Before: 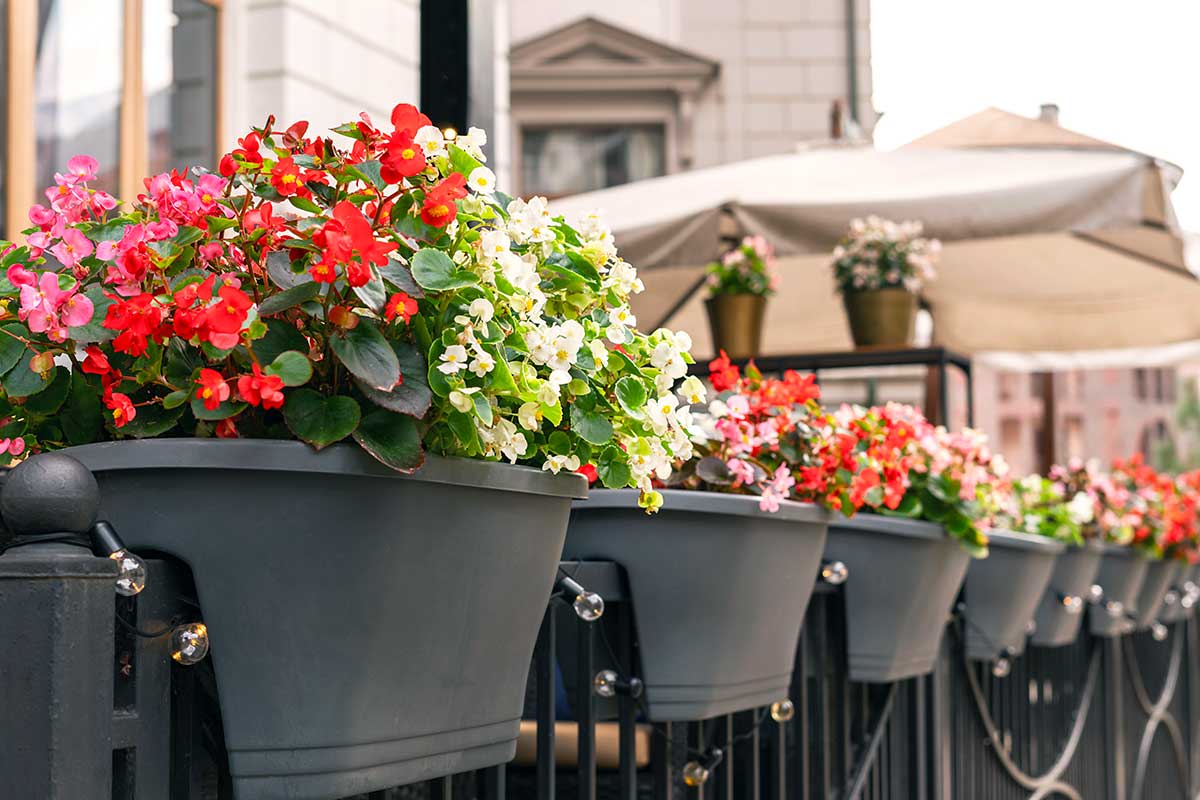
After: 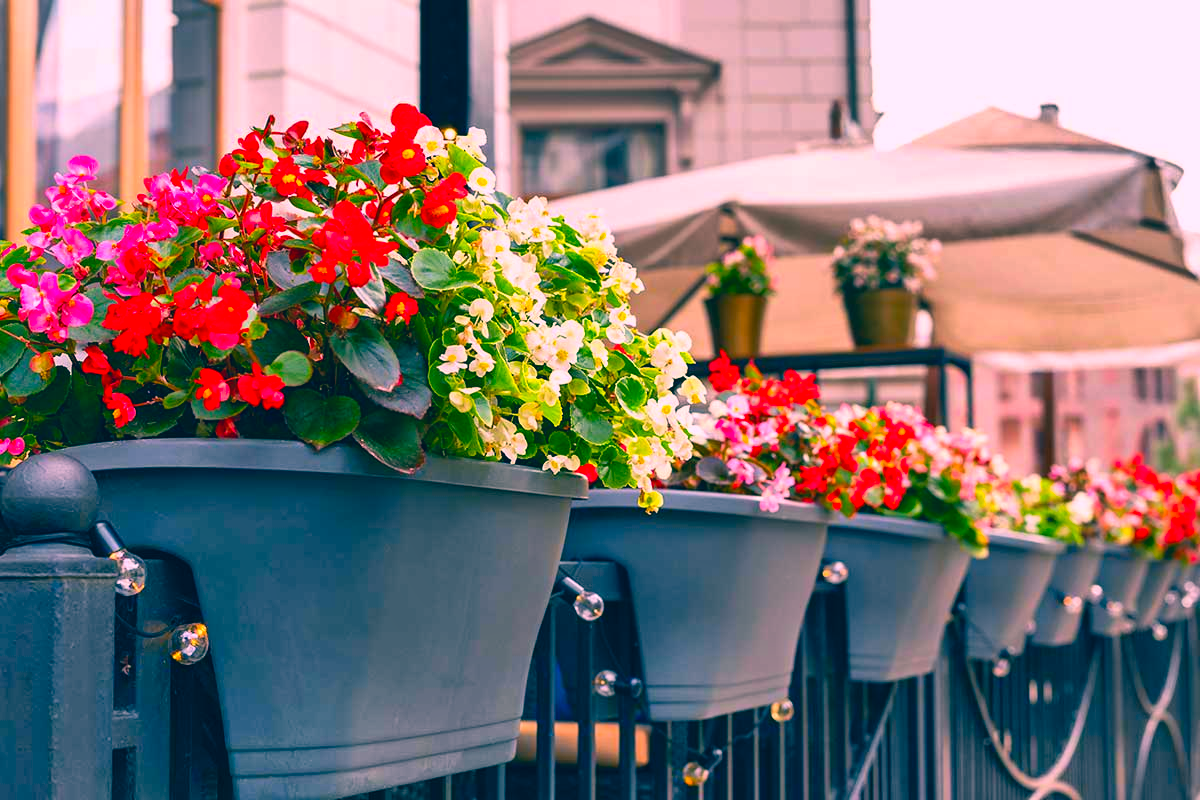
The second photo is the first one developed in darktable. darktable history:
color correction: highlights a* 17.03, highlights b* 0.205, shadows a* -15.38, shadows b* -14.56, saturation 1.5
color balance rgb: perceptual saturation grading › global saturation 10%, global vibrance 10%
shadows and highlights: highlights color adjustment 0%, low approximation 0.01, soften with gaussian
